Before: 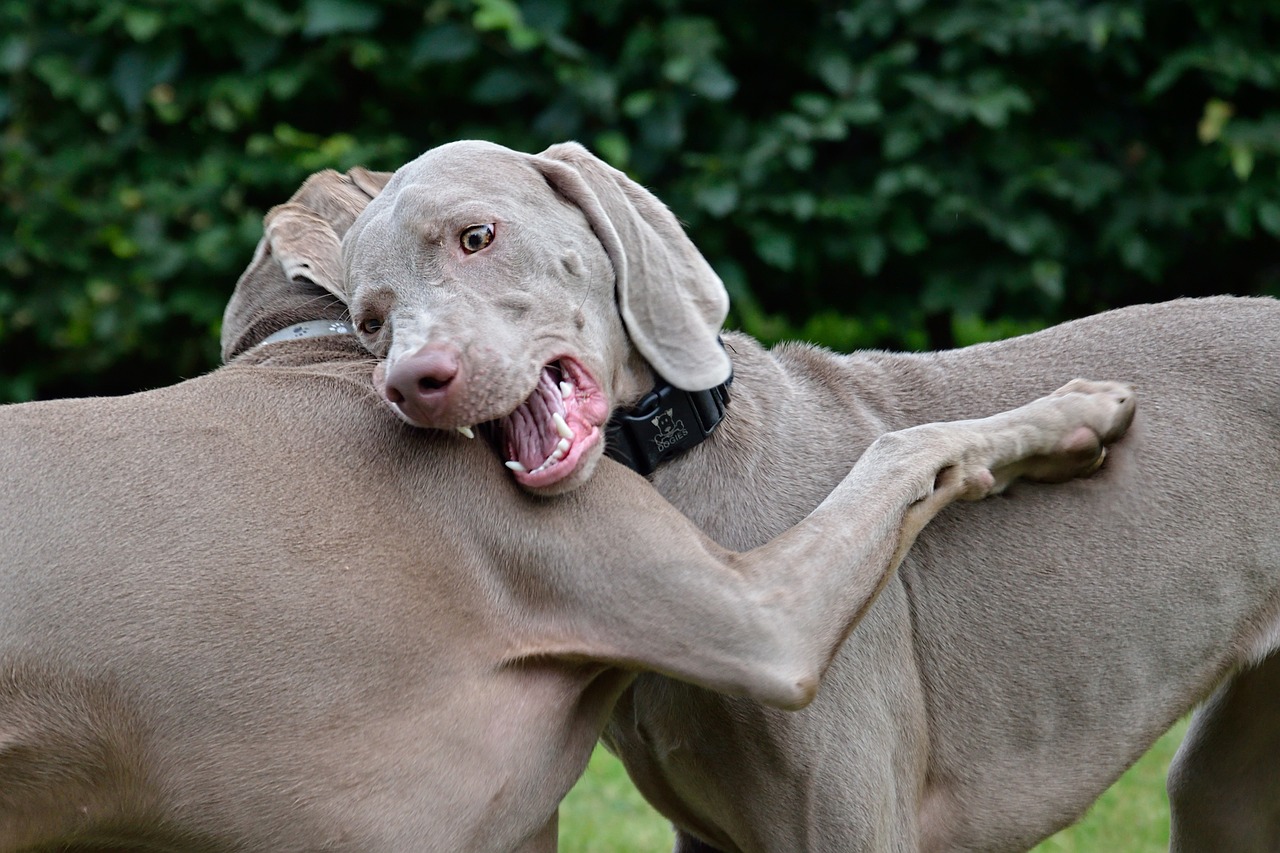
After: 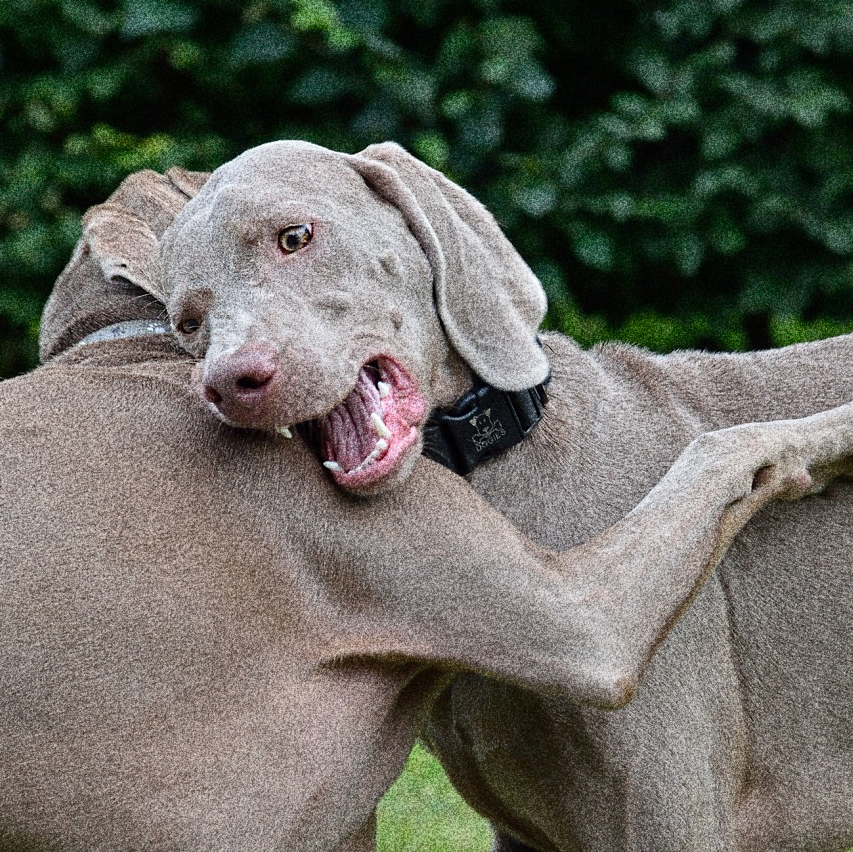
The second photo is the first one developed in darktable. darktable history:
crop and rotate: left 14.292%, right 19.041%
grain: coarseness 30.02 ISO, strength 100%
